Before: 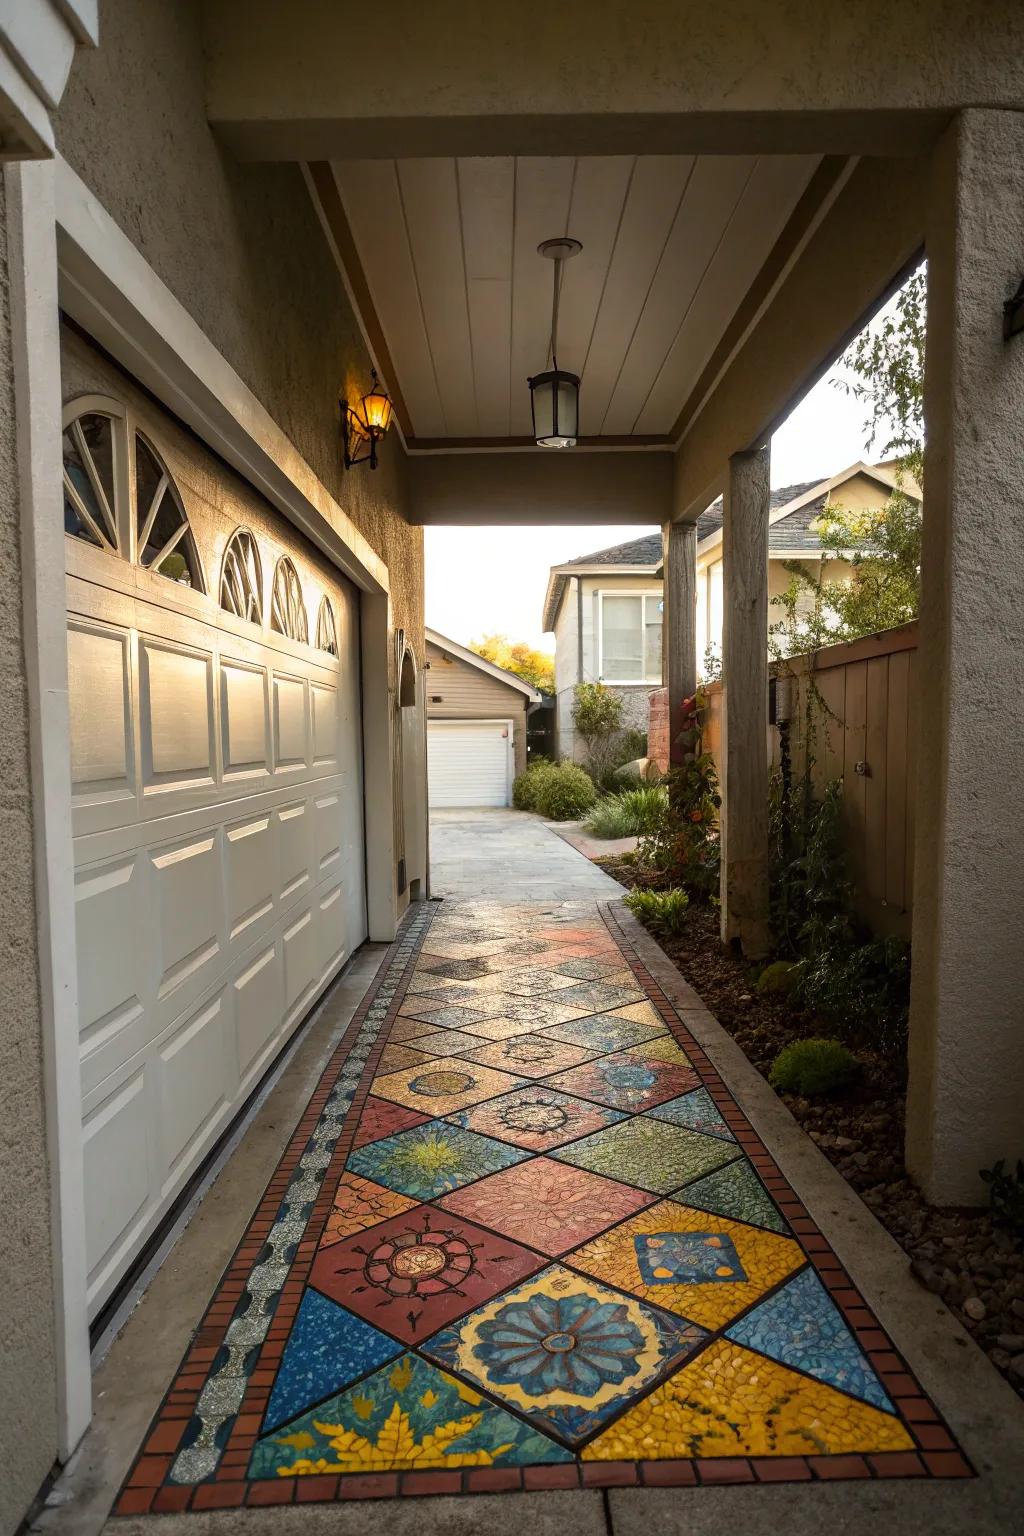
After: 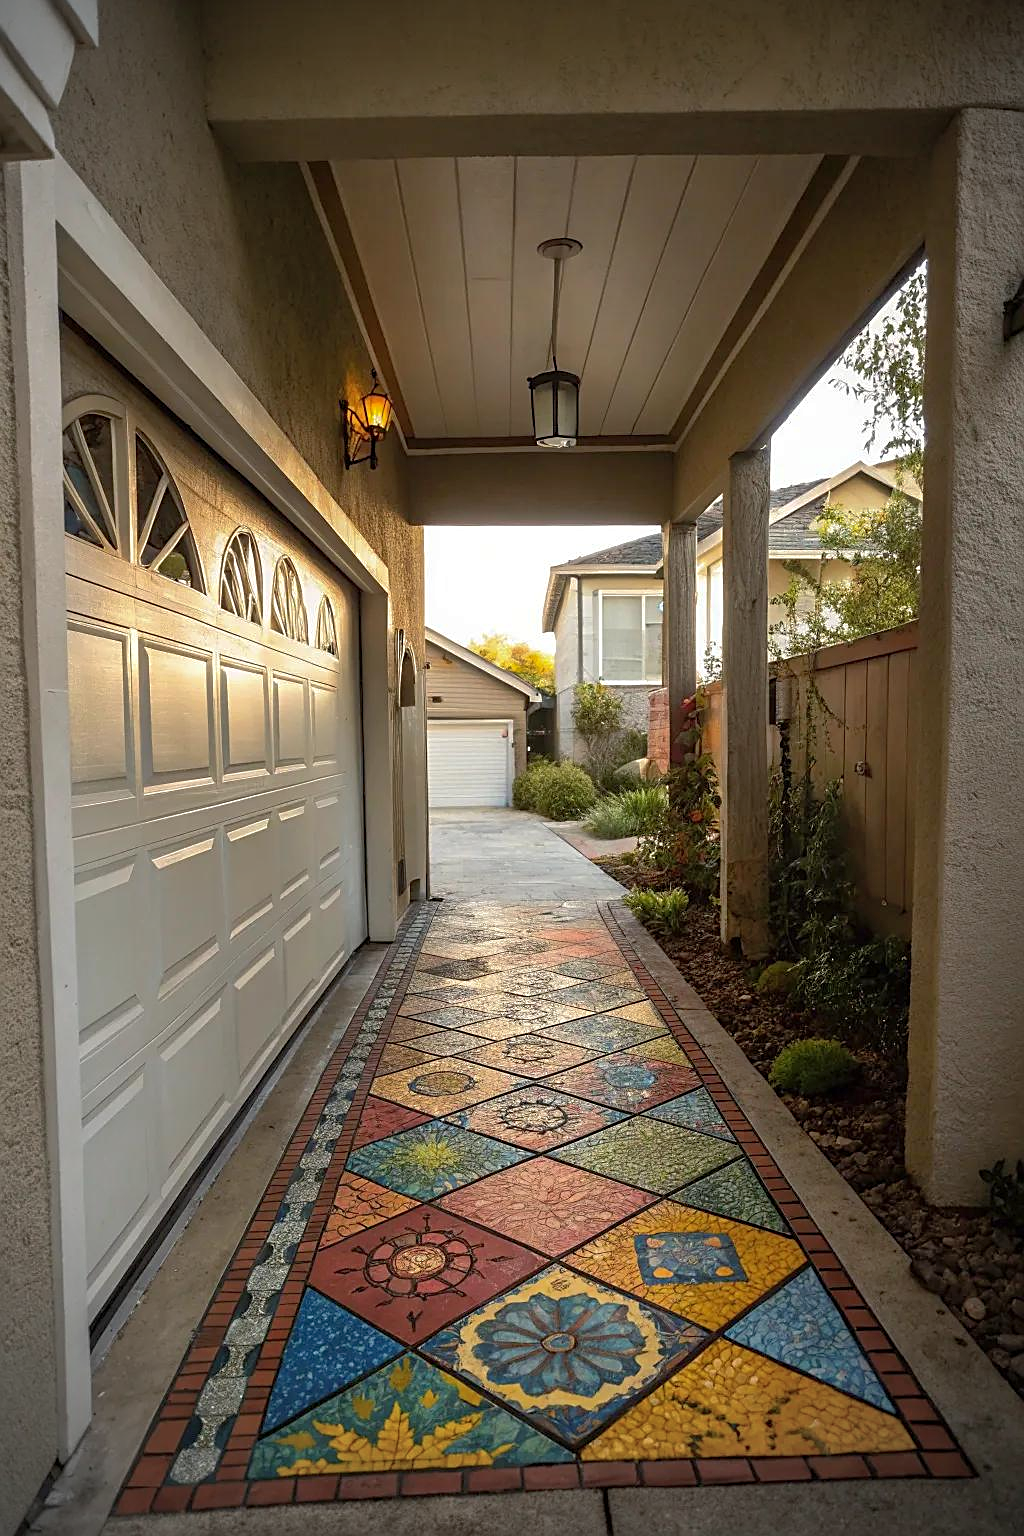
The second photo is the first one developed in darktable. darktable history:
vignetting: on, module defaults
shadows and highlights: on, module defaults
sharpen: on, module defaults
